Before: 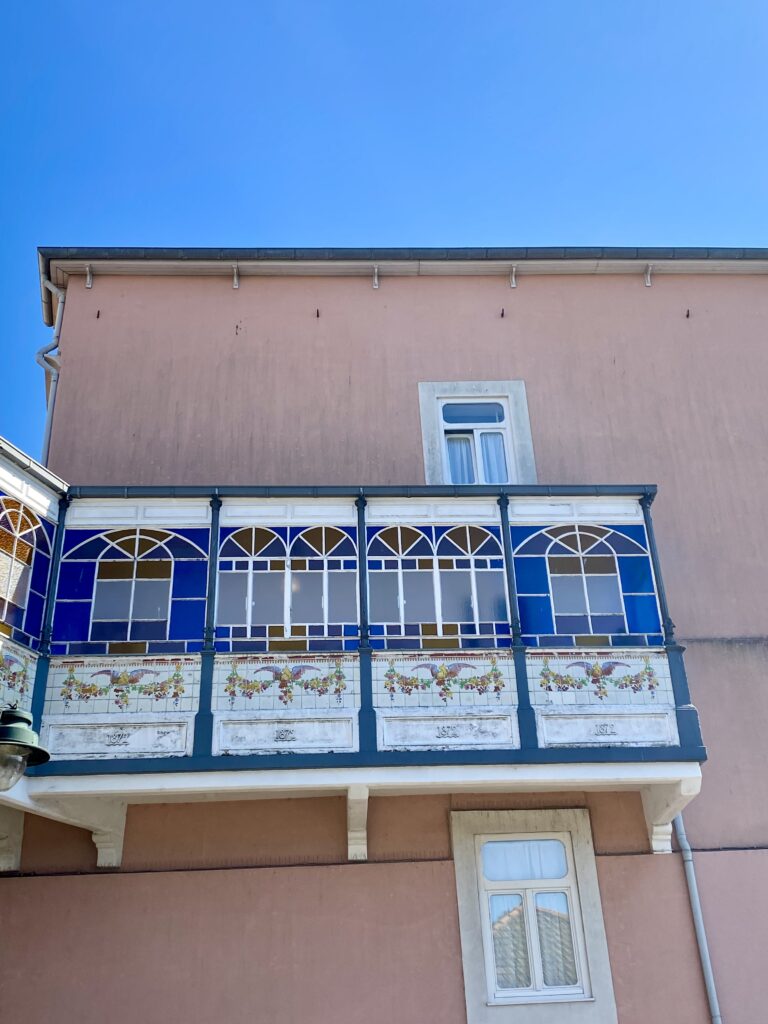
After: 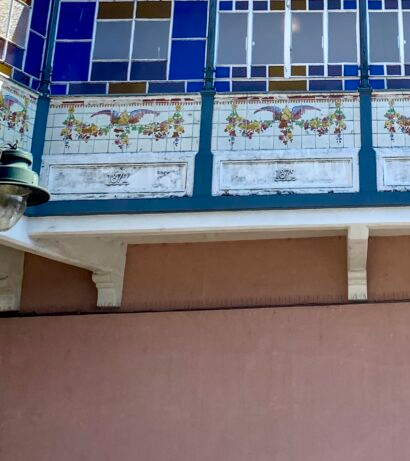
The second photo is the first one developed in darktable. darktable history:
crop and rotate: top 54.778%, right 46.61%, bottom 0.159%
local contrast: on, module defaults
